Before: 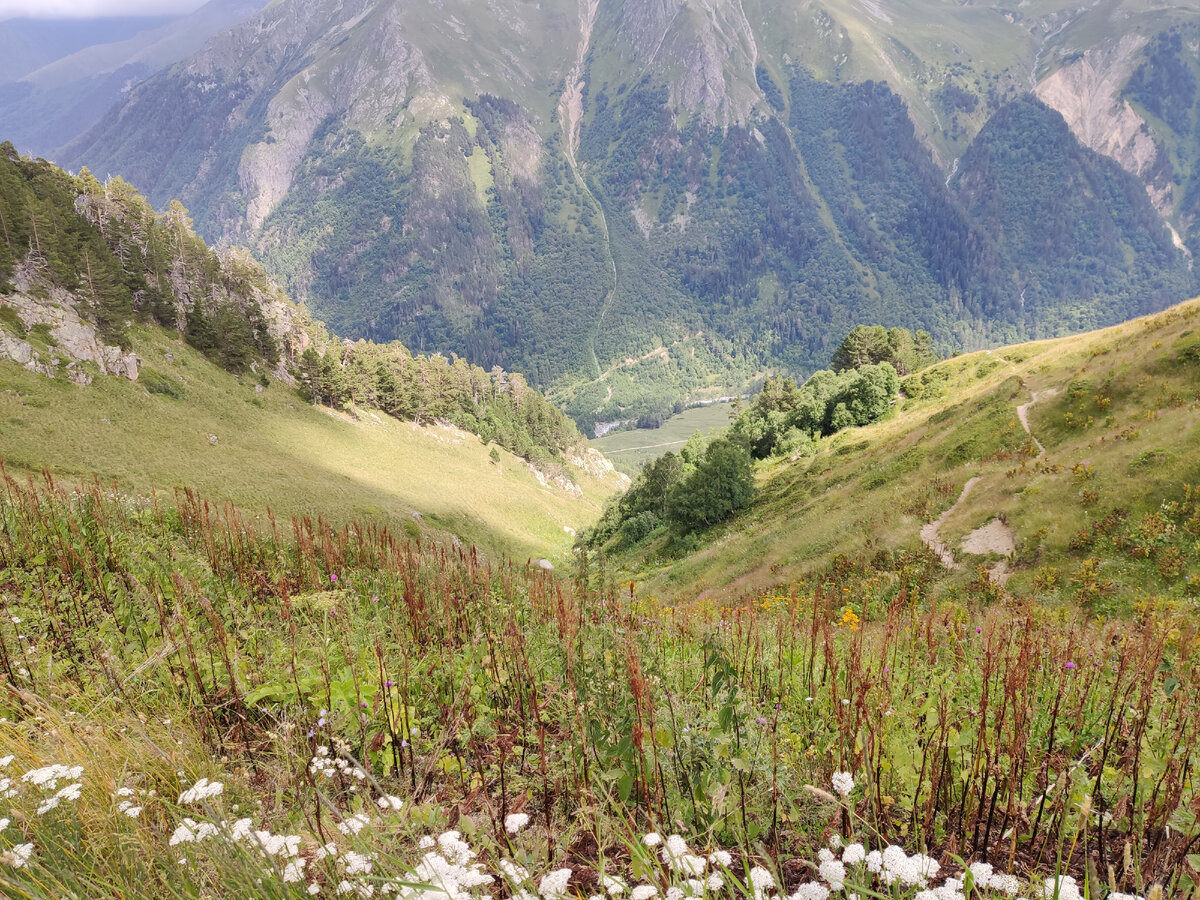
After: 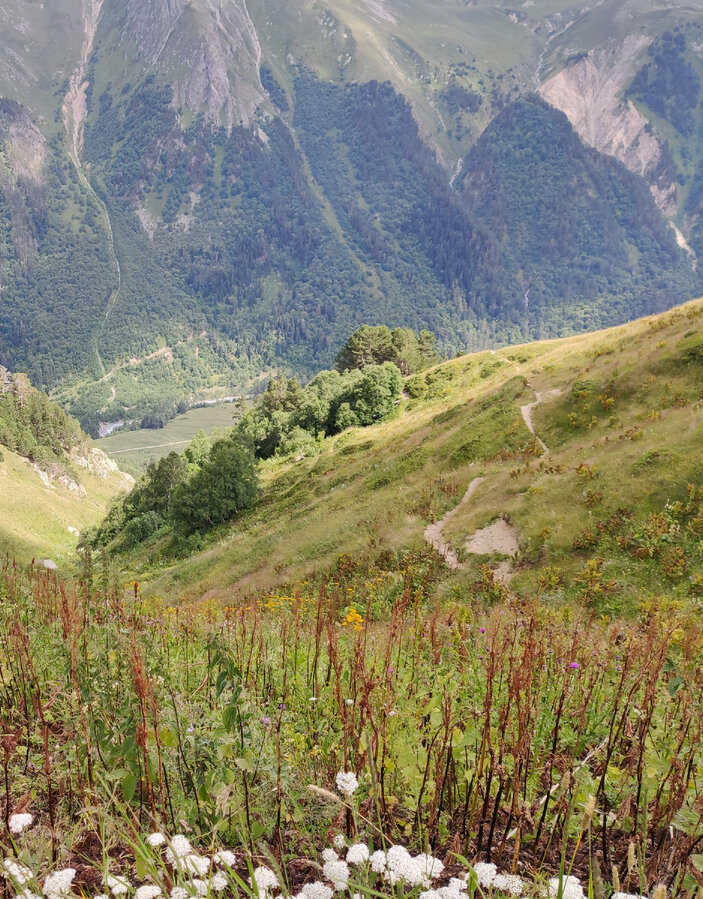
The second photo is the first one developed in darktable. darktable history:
crop: left 41.338%
shadows and highlights: shadows 43.87, white point adjustment -1.51, soften with gaussian
